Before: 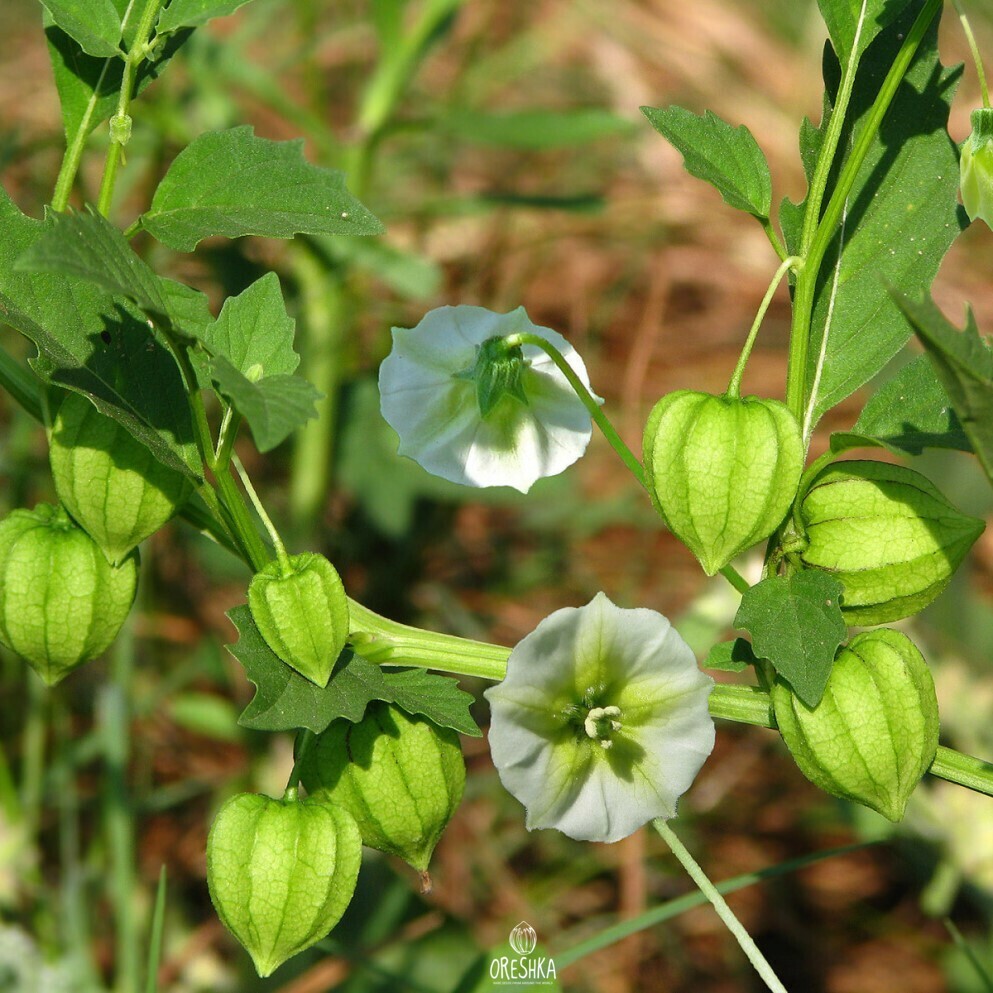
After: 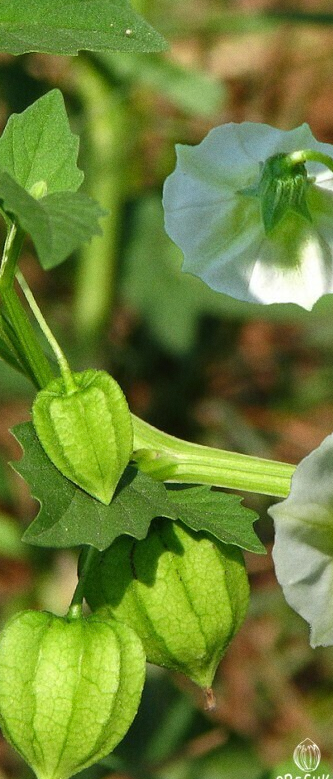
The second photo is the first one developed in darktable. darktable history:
crop and rotate: left 21.77%, top 18.528%, right 44.676%, bottom 2.997%
grain: coarseness 0.09 ISO, strength 16.61%
